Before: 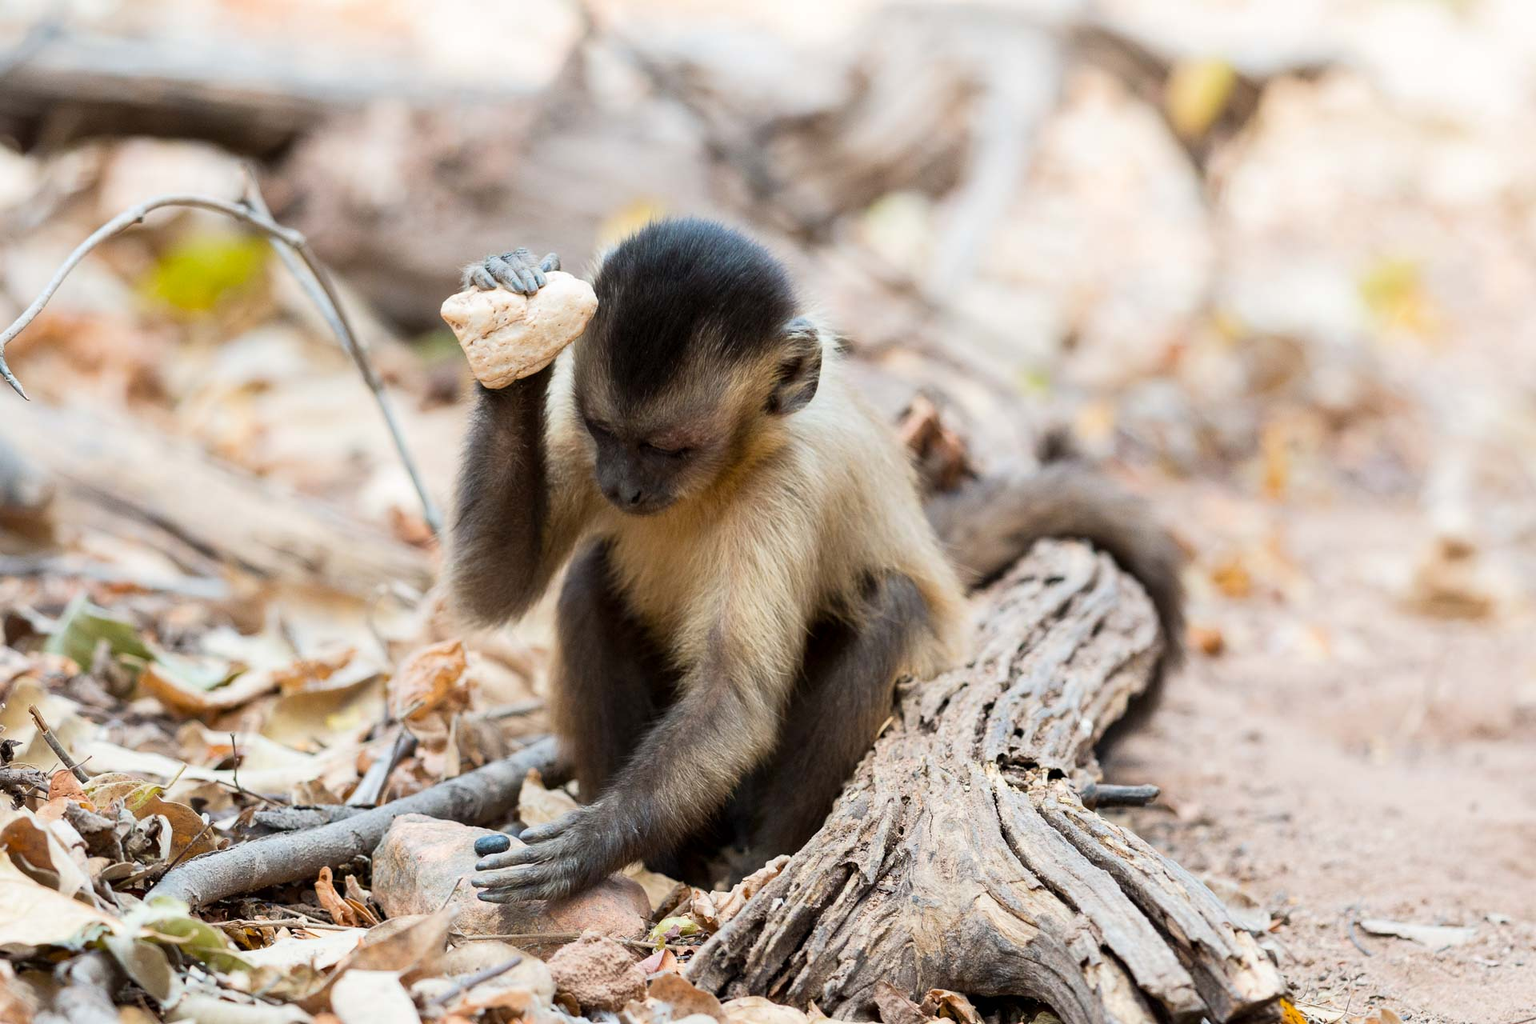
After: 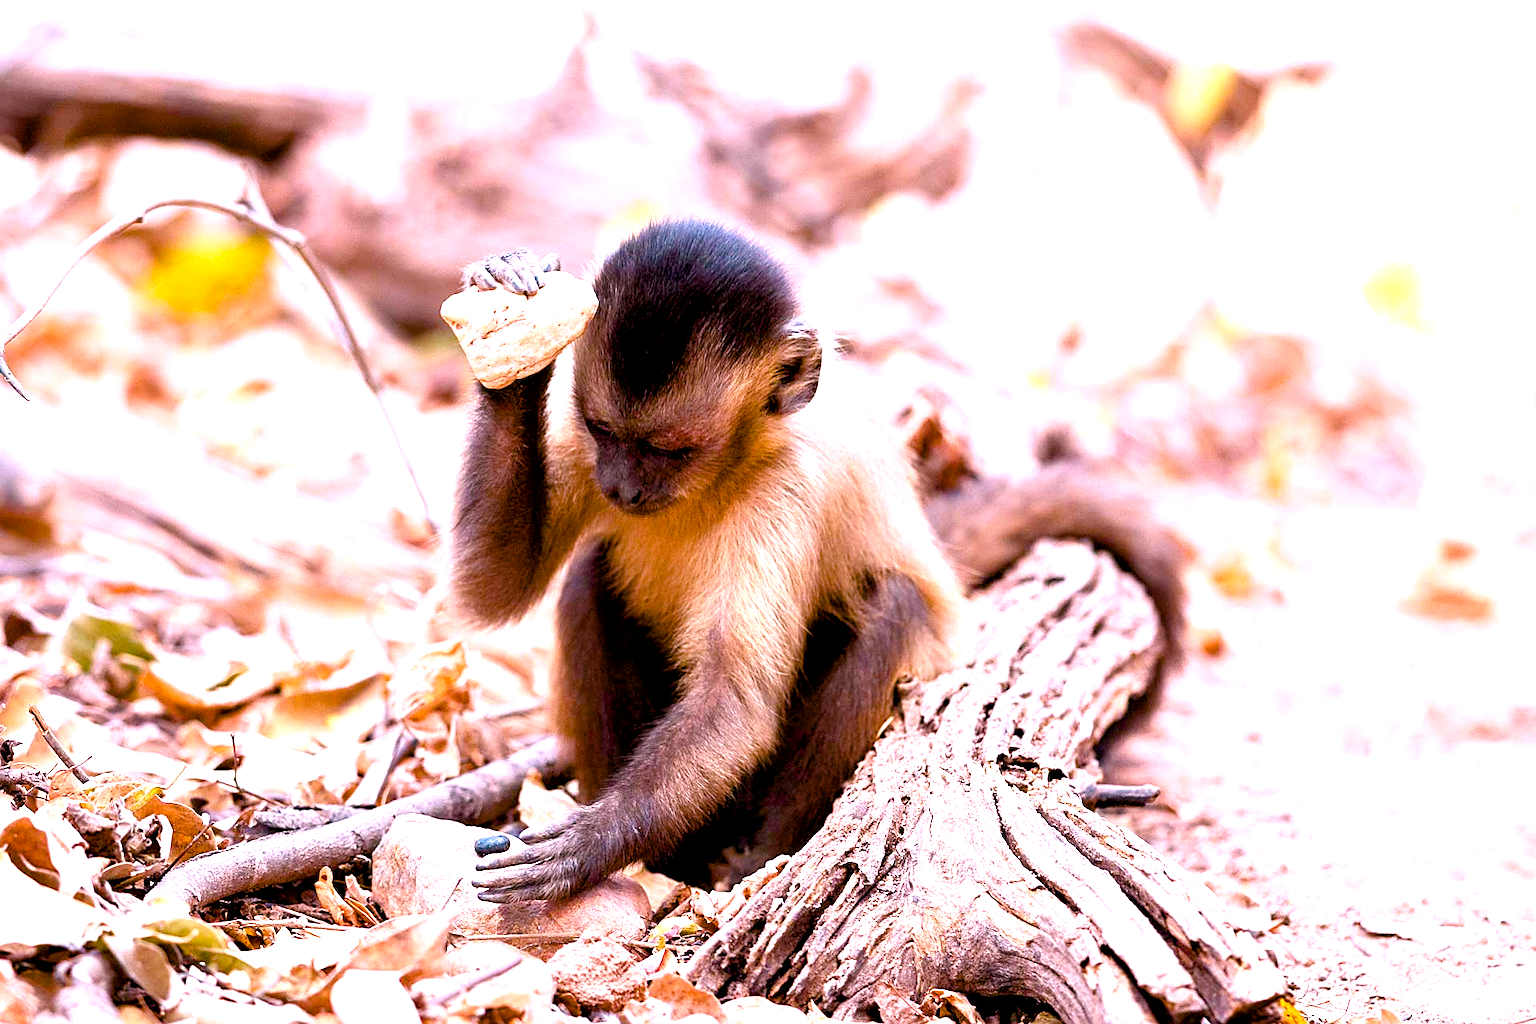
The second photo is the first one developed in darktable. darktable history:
white balance: red 1.188, blue 1.11
color balance rgb: linear chroma grading › shadows -2.2%, linear chroma grading › highlights -15%, linear chroma grading › global chroma -10%, linear chroma grading › mid-tones -10%, perceptual saturation grading › global saturation 45%, perceptual saturation grading › highlights -50%, perceptual saturation grading › shadows 30%, perceptual brilliance grading › global brilliance 18%, global vibrance 45%
sharpen: on, module defaults
exposure: black level correction 0.007, exposure 0.159 EV, compensate highlight preservation false
